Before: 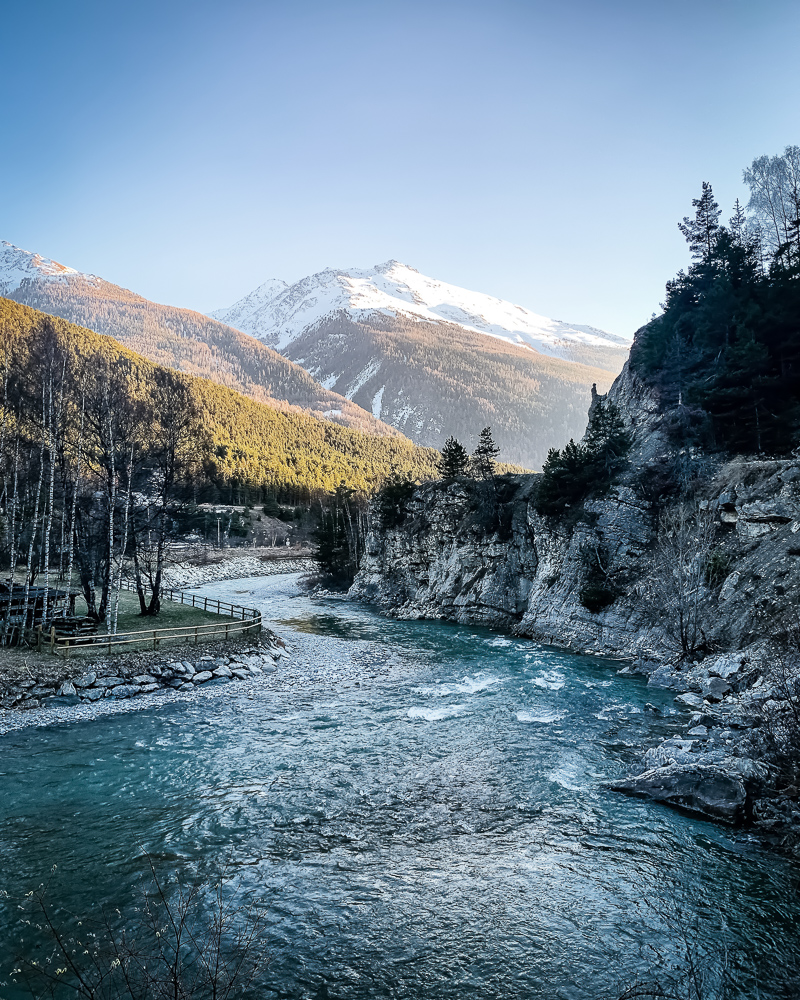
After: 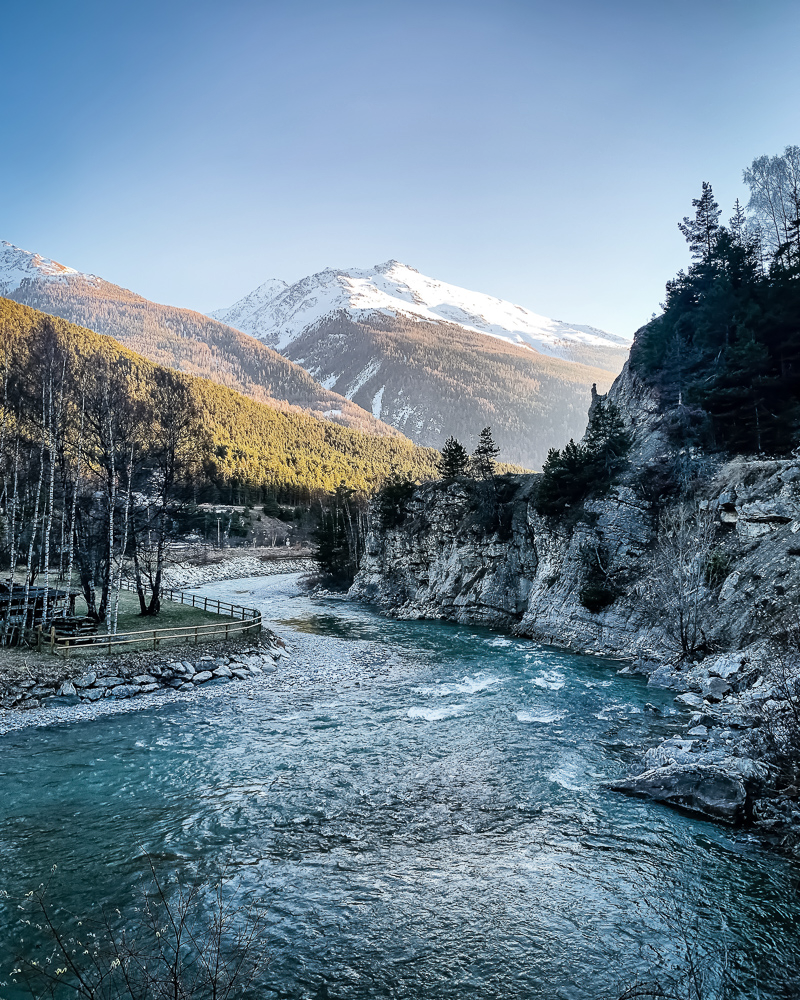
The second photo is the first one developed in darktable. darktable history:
shadows and highlights: shadows 52.44, soften with gaussian
